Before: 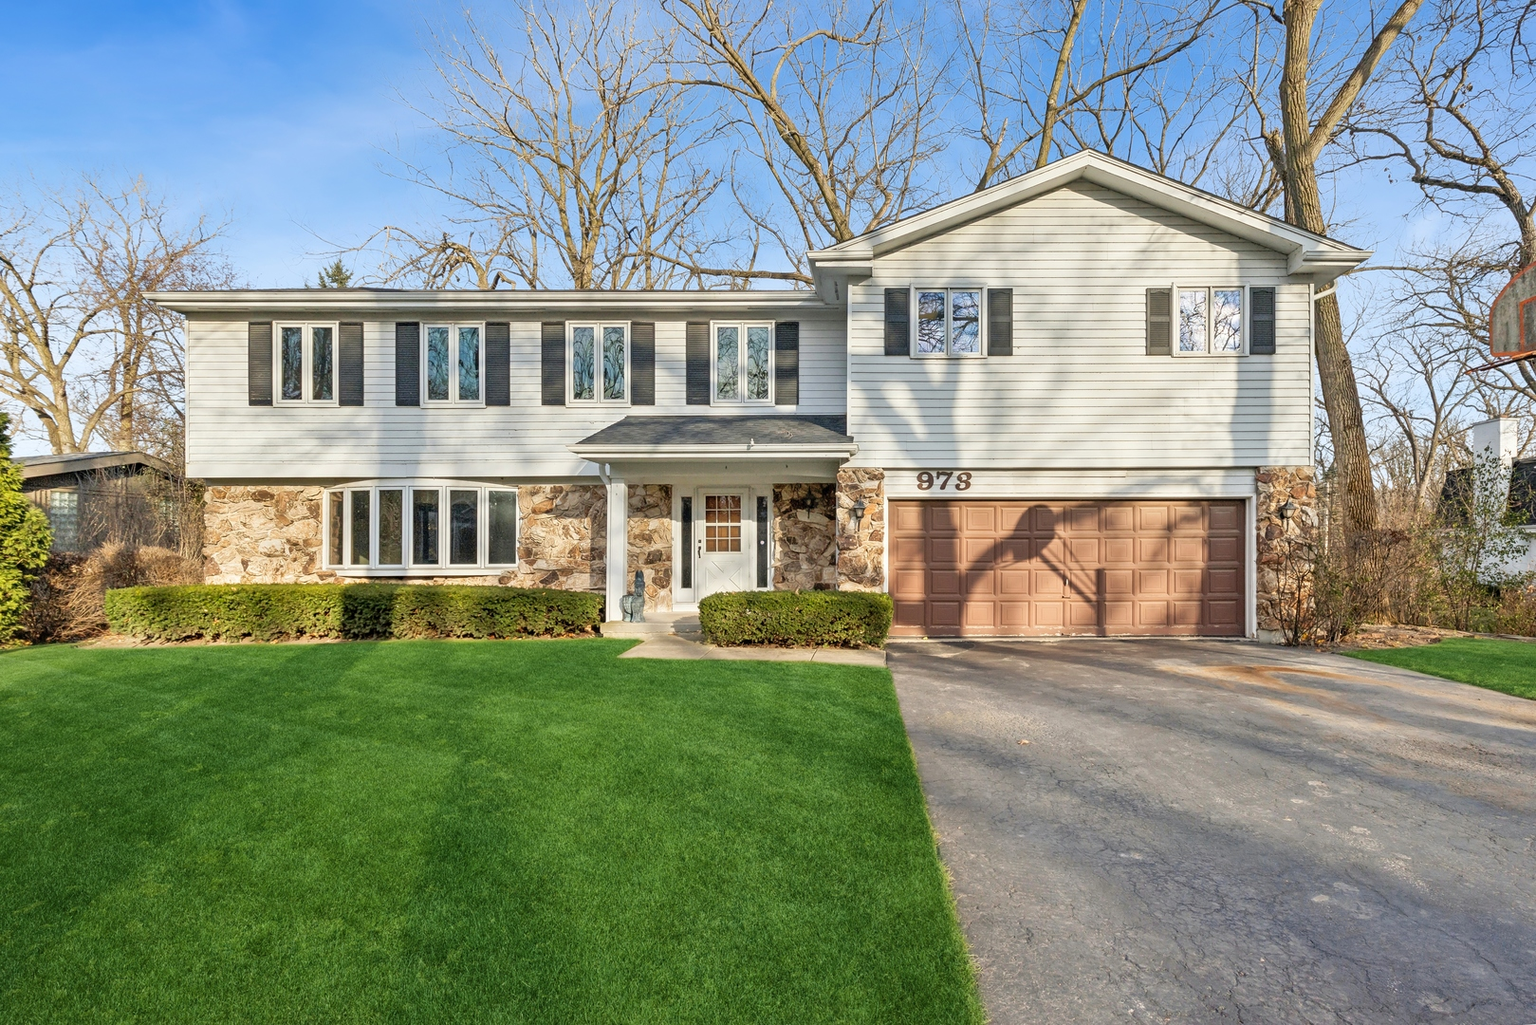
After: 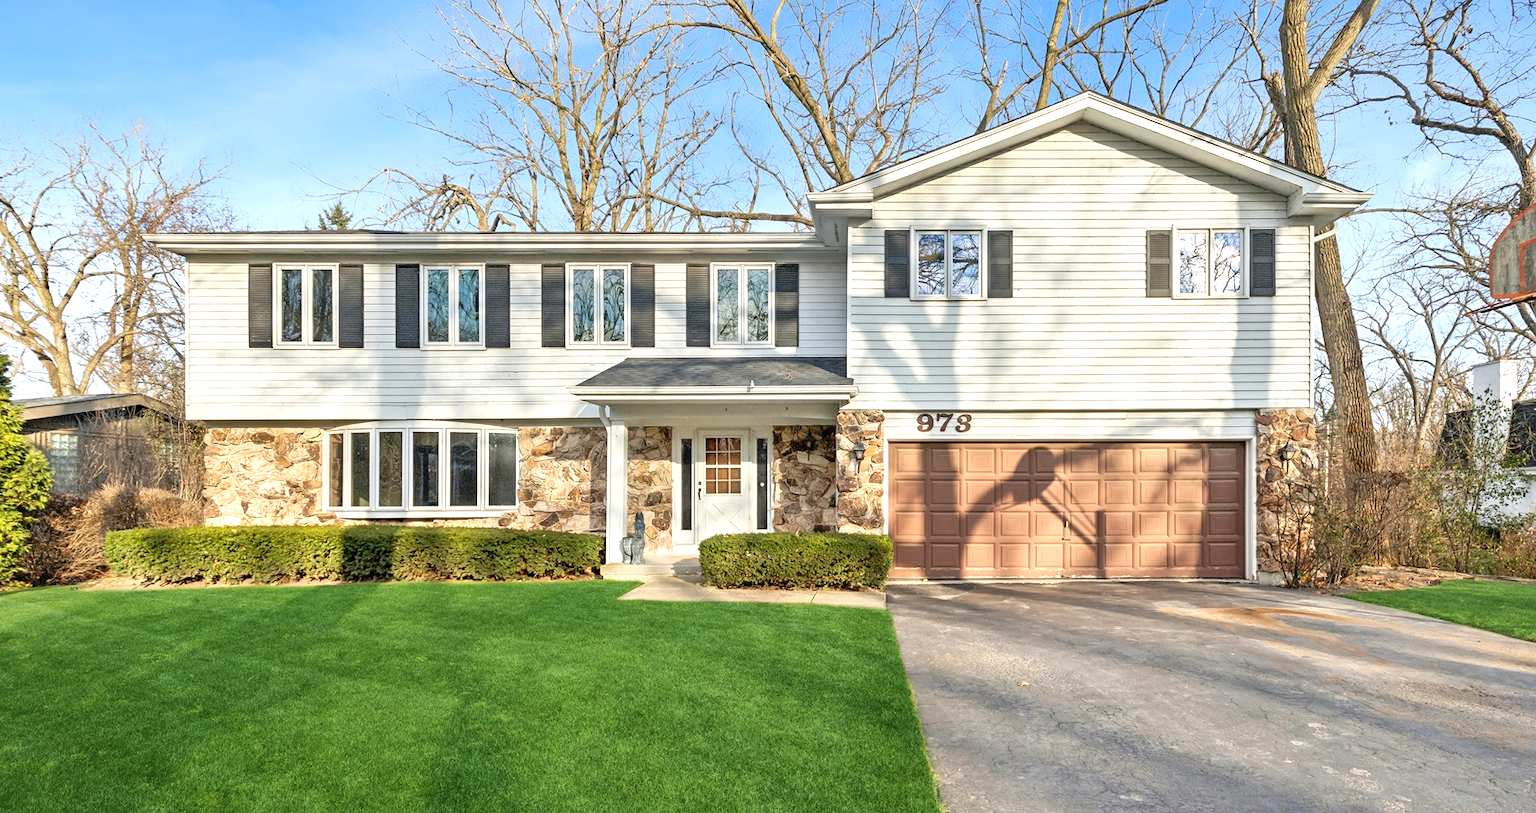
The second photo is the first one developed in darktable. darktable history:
crop and rotate: top 5.667%, bottom 14.94%
exposure: exposure 0.452 EV, compensate highlight preservation false
